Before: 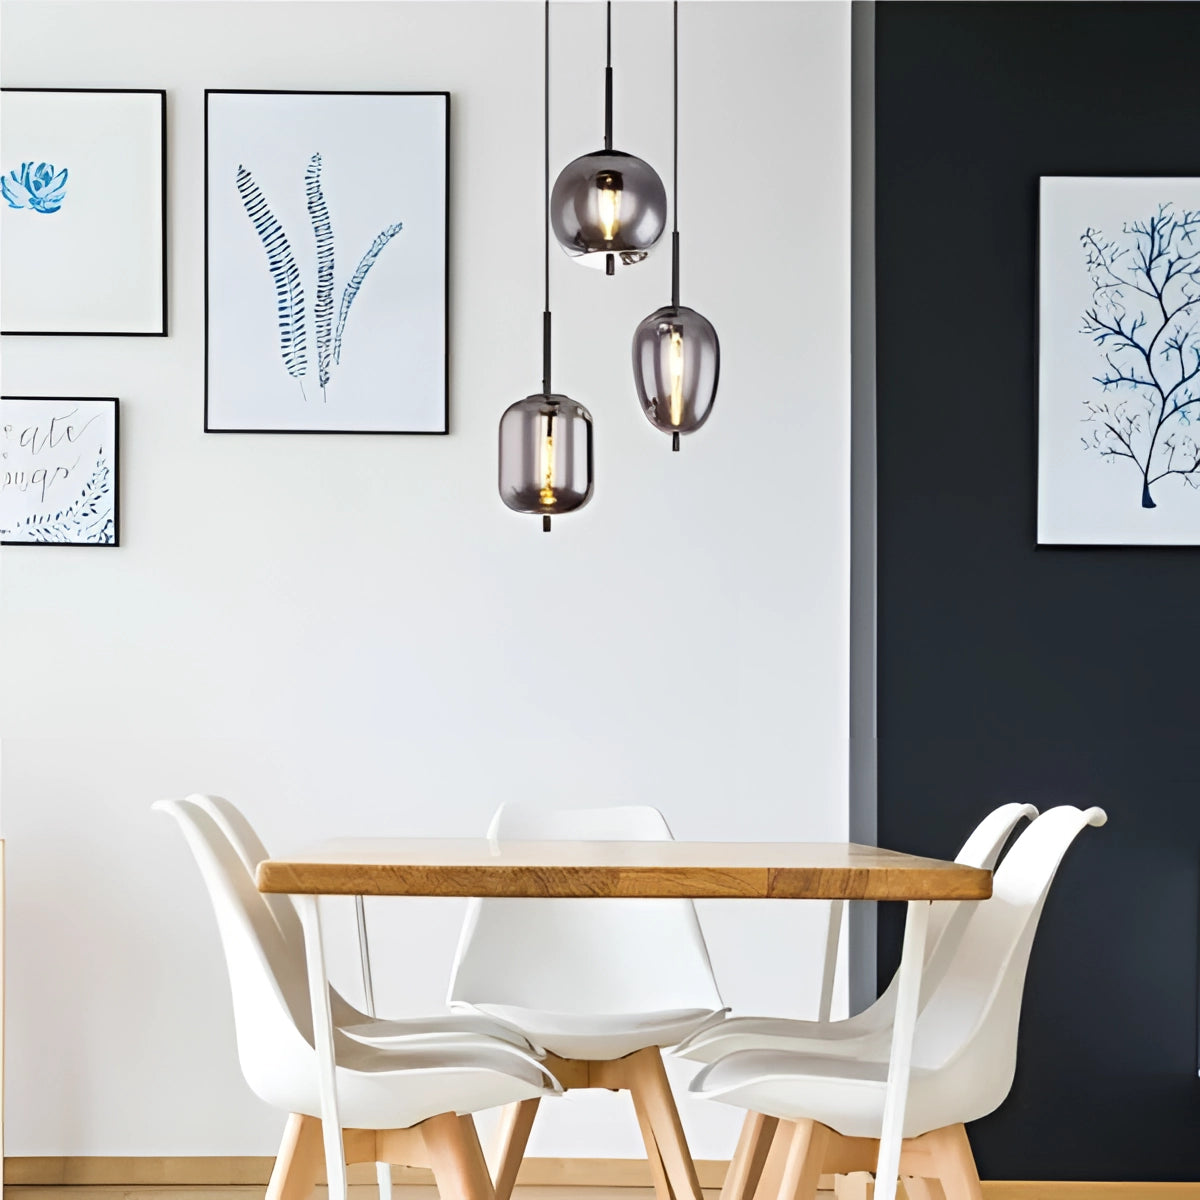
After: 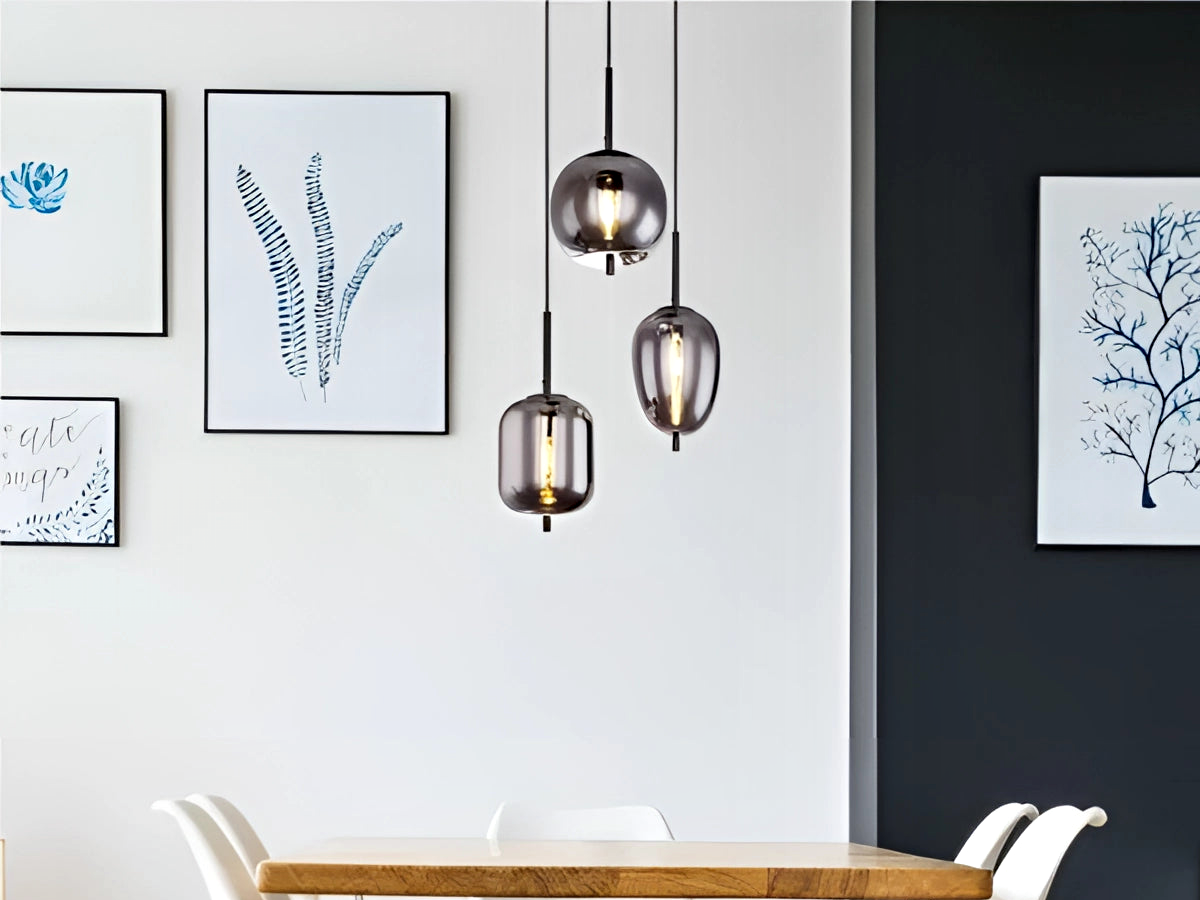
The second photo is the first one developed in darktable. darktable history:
crop: bottom 24.967%
contrast equalizer: octaves 7, y [[0.6 ×6], [0.55 ×6], [0 ×6], [0 ×6], [0 ×6]], mix 0.3
